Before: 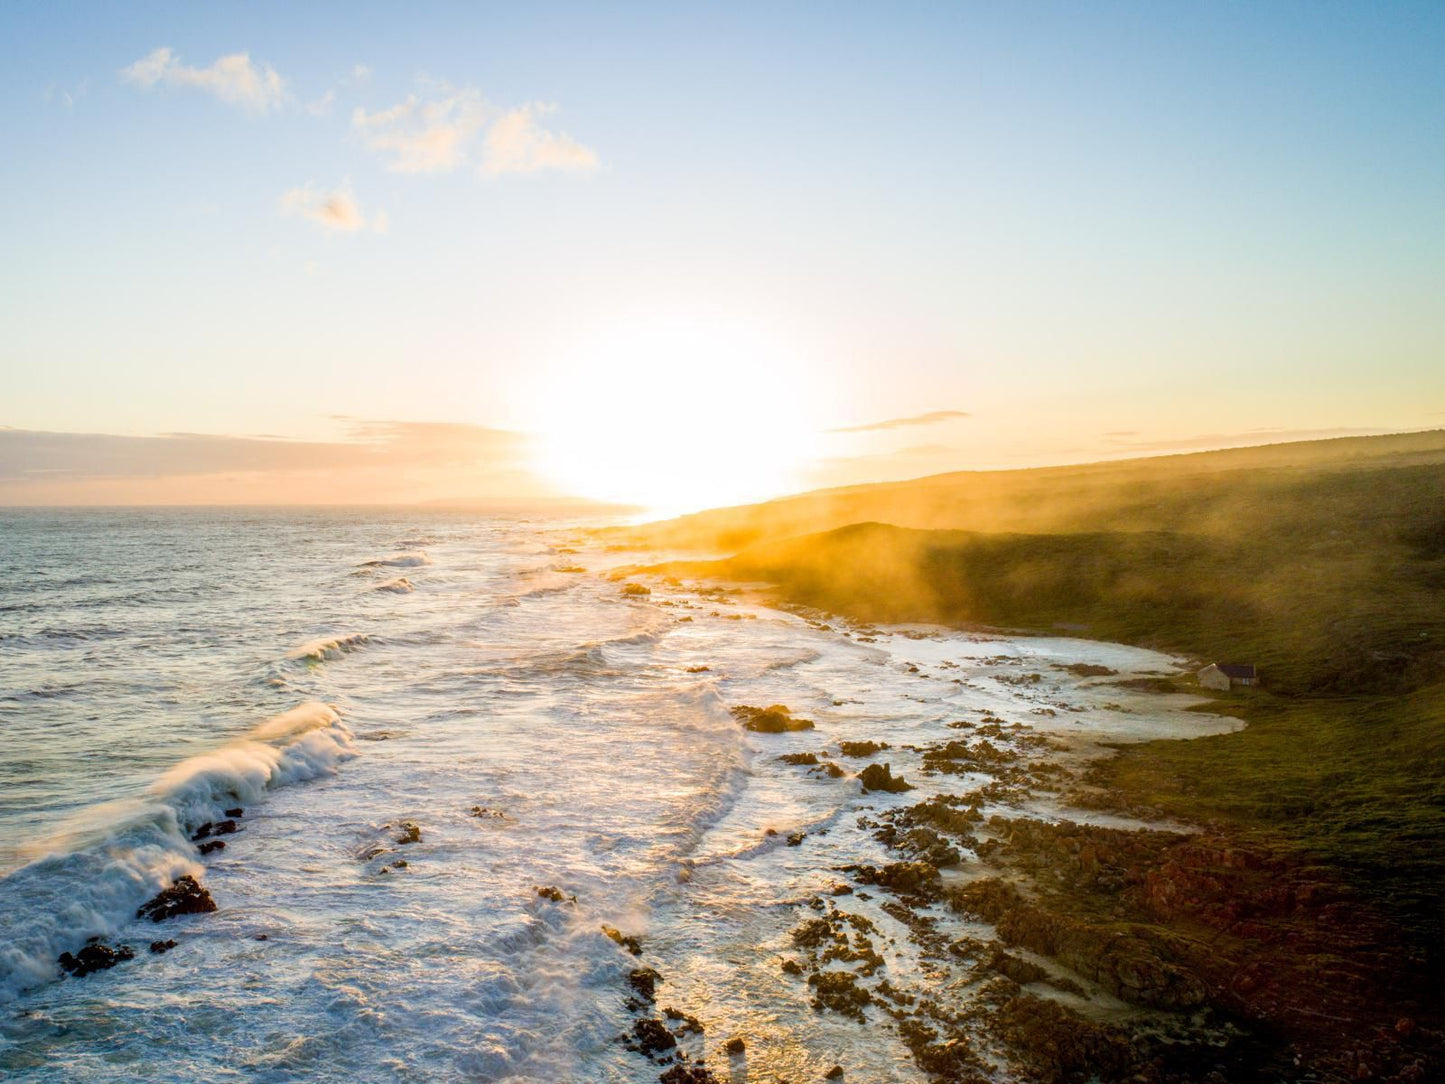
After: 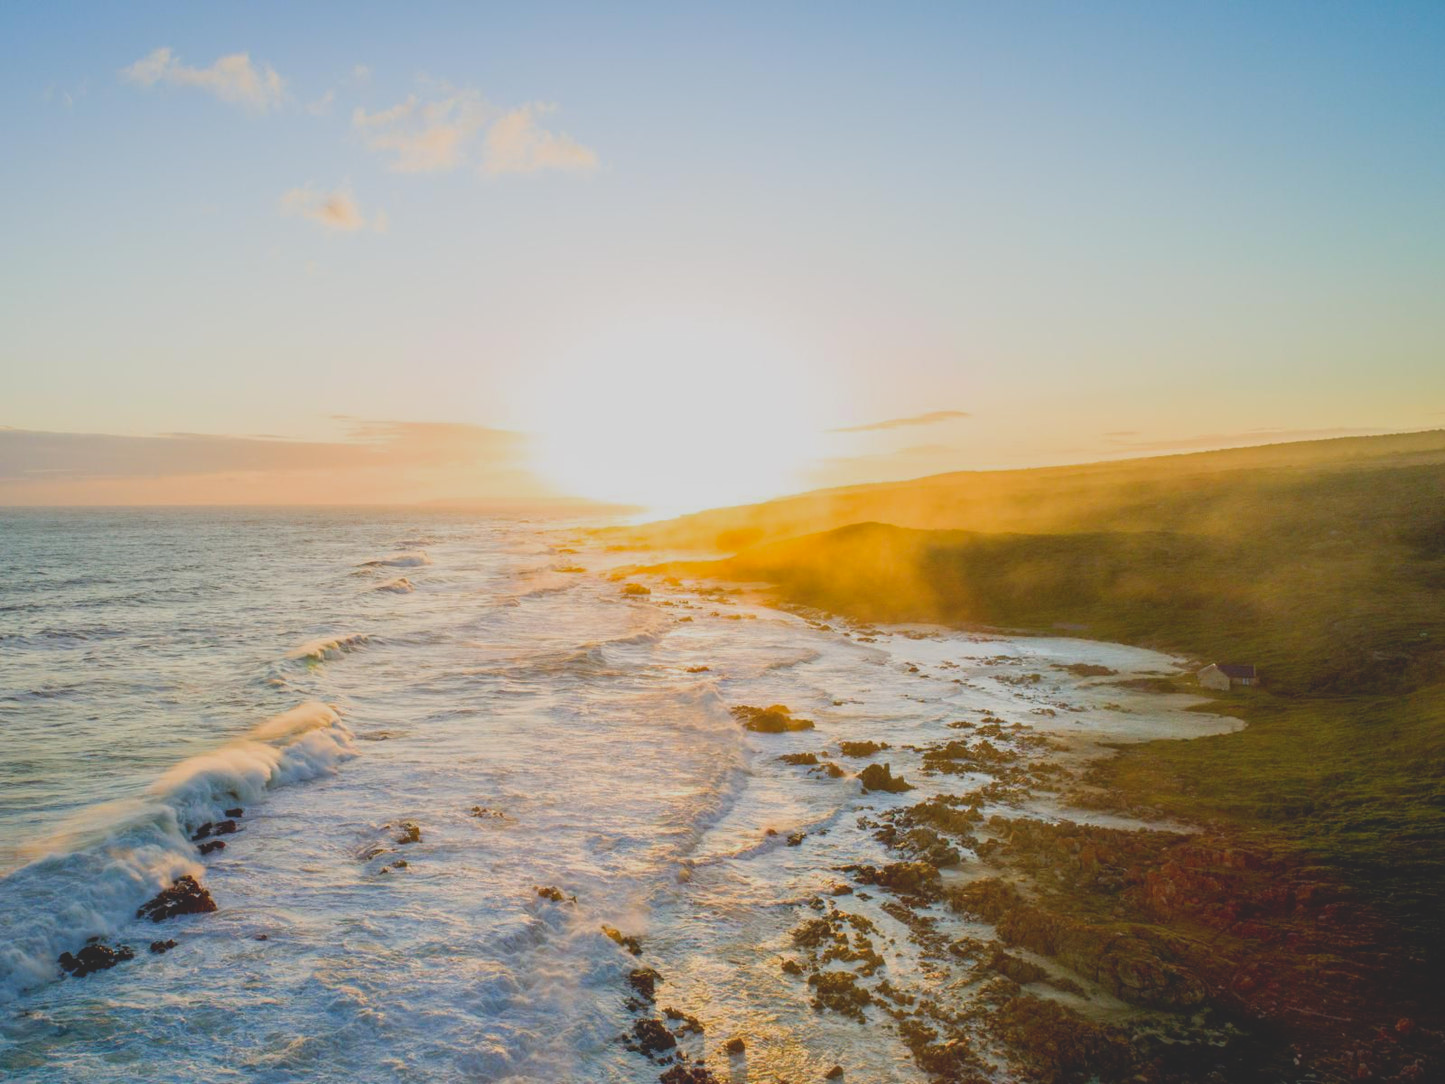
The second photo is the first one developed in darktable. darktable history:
contrast brightness saturation: contrast -0.294
tone equalizer: on, module defaults
